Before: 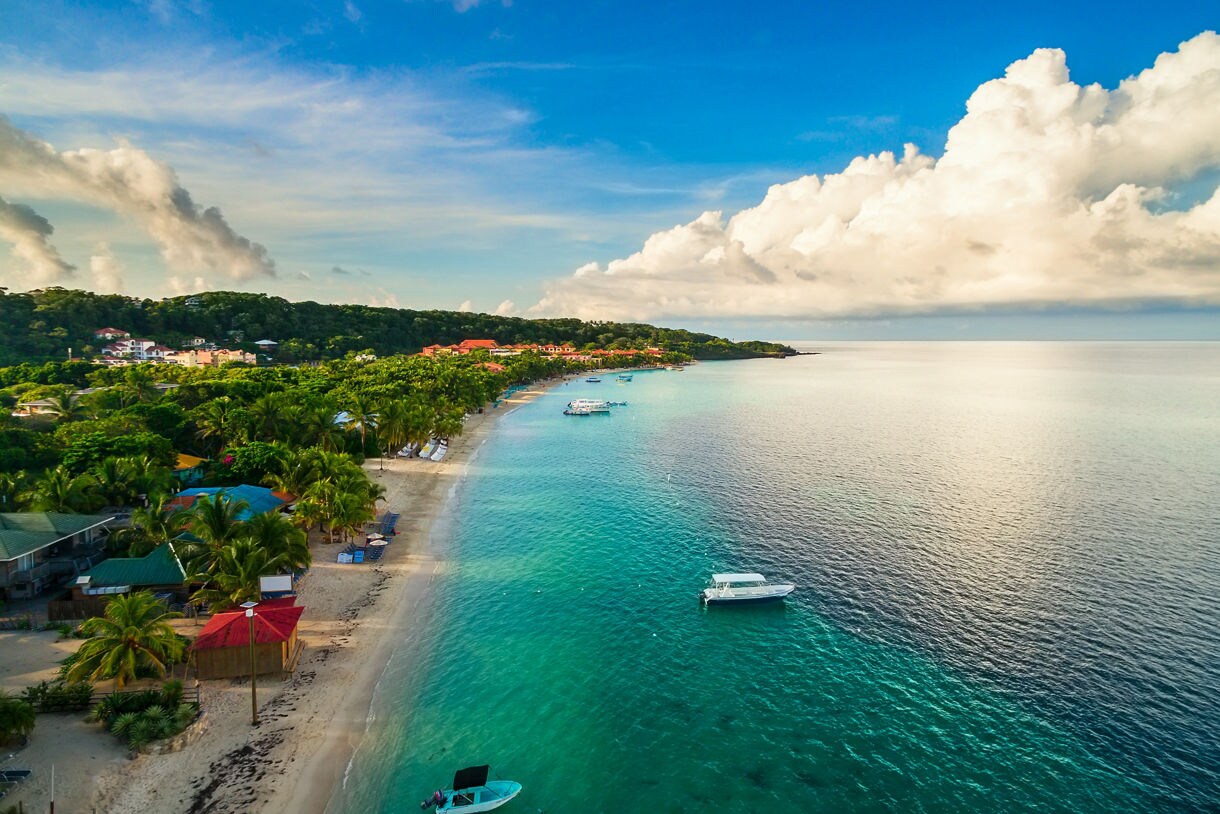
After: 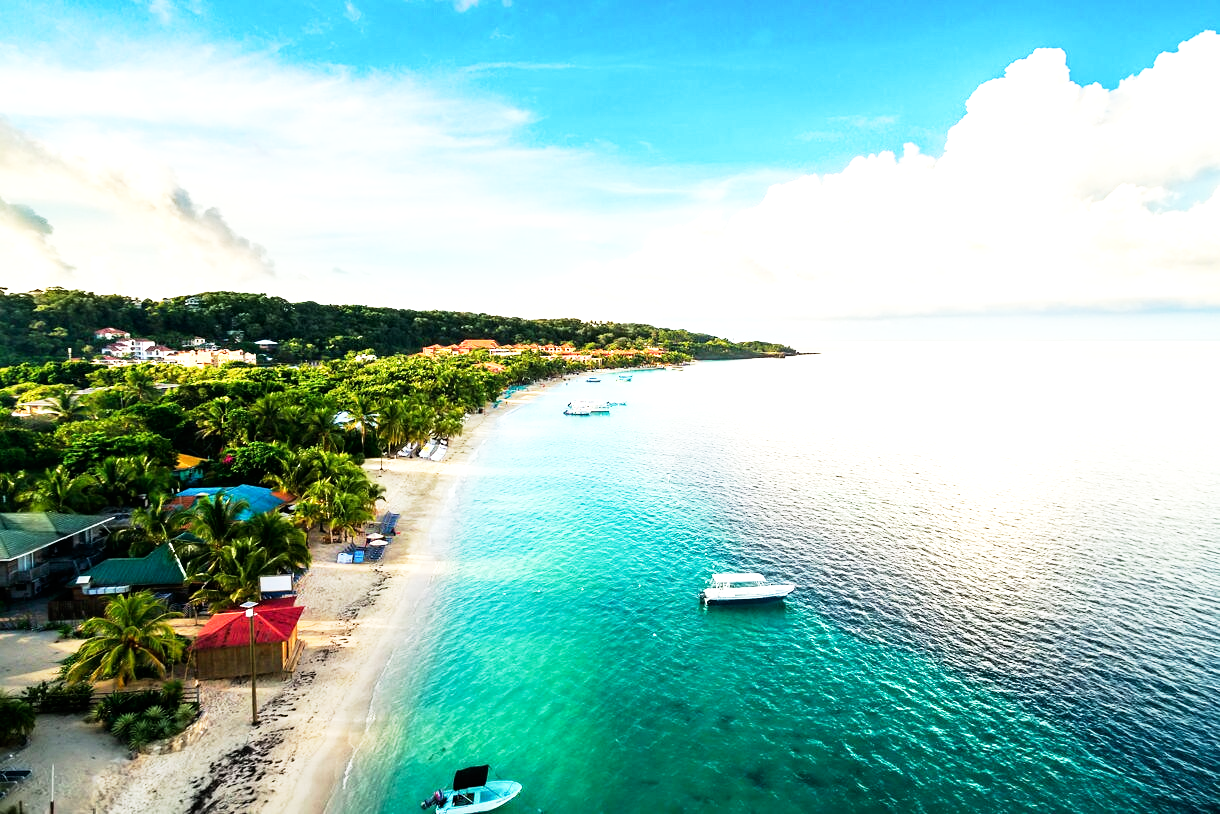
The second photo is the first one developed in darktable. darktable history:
base curve: curves: ch0 [(0, 0) (0.005, 0.002) (0.193, 0.295) (0.399, 0.664) (0.75, 0.928) (1, 1)], preserve colors none
tone equalizer: -8 EV -1.11 EV, -7 EV -0.993 EV, -6 EV -0.895 EV, -5 EV -0.593 EV, -3 EV 0.551 EV, -2 EV 0.874 EV, -1 EV 0.989 EV, +0 EV 1.06 EV
contrast brightness saturation: saturation -0.086
